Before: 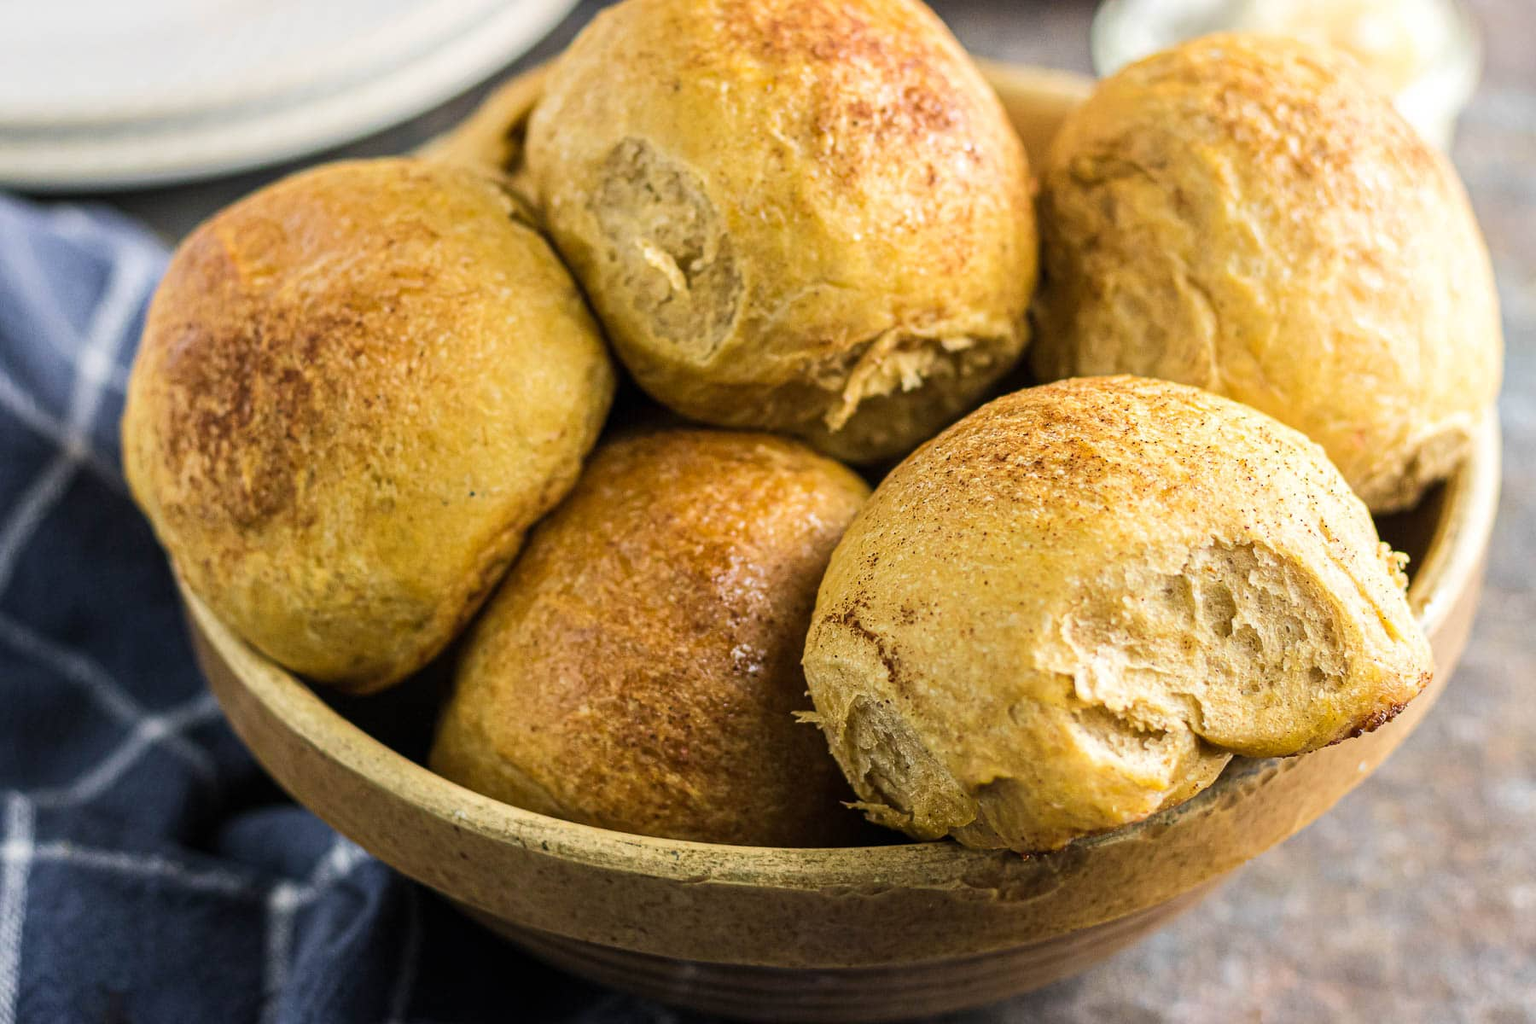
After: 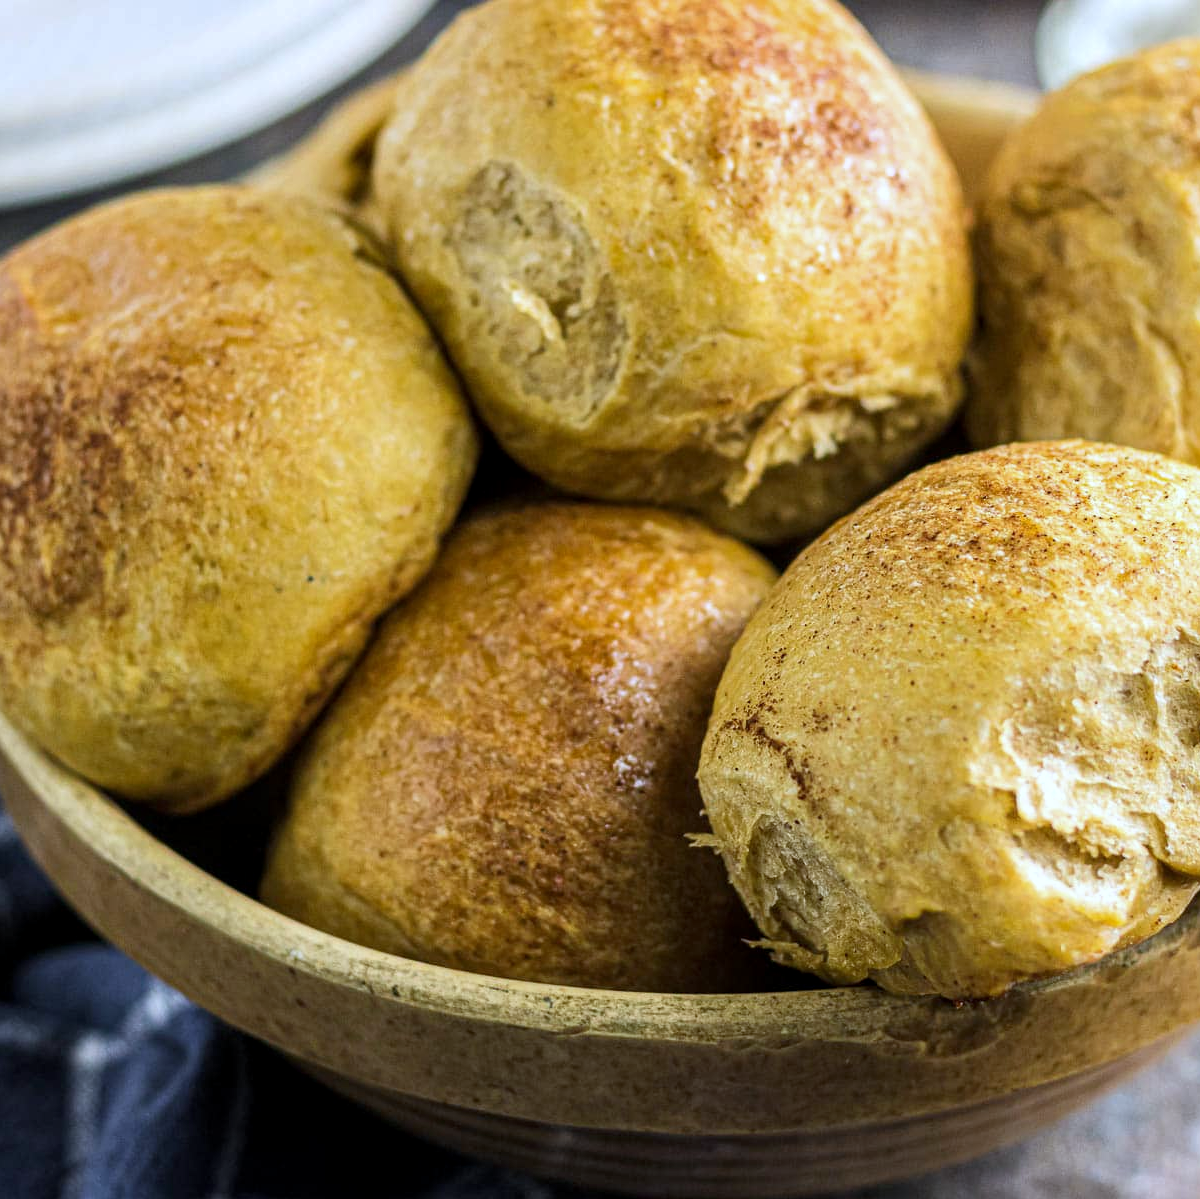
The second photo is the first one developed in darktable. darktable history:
local contrast: highlights 100%, shadows 100%, detail 120%, midtone range 0.2
crop and rotate: left 13.537%, right 19.796%
white balance: red 0.931, blue 1.11
